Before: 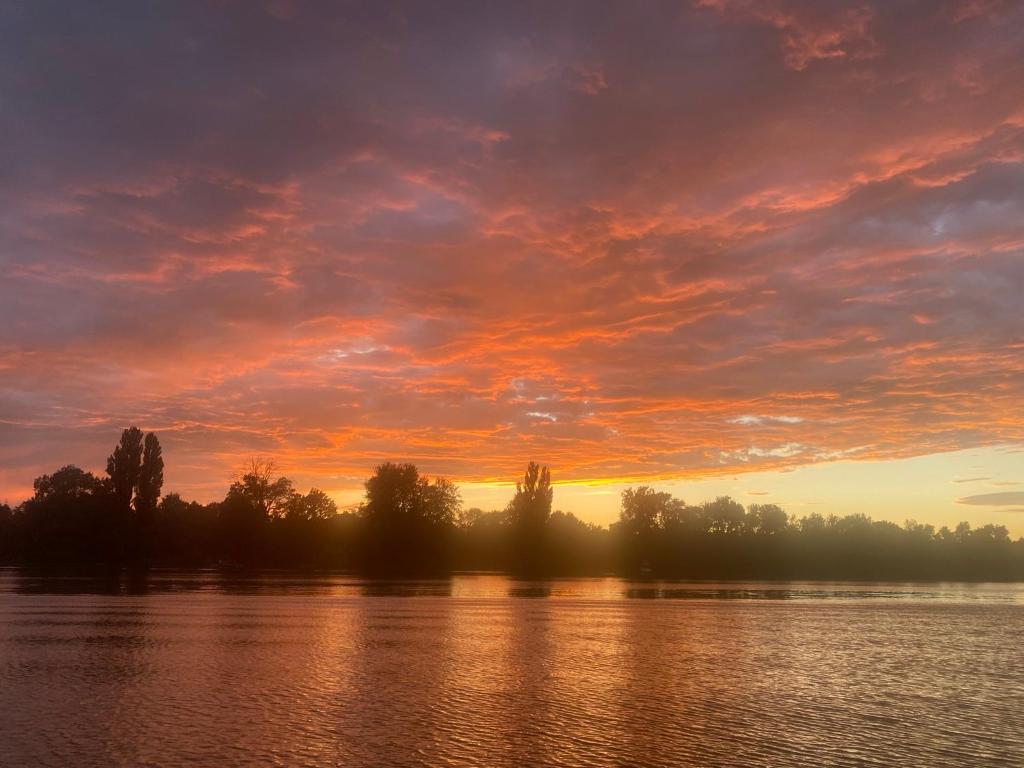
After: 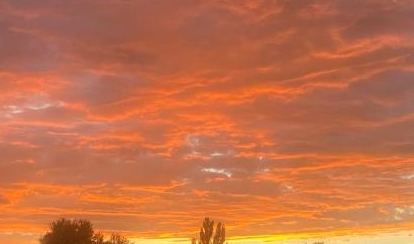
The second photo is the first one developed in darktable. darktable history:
crop: left 31.786%, top 31.78%, right 27.712%, bottom 36.37%
